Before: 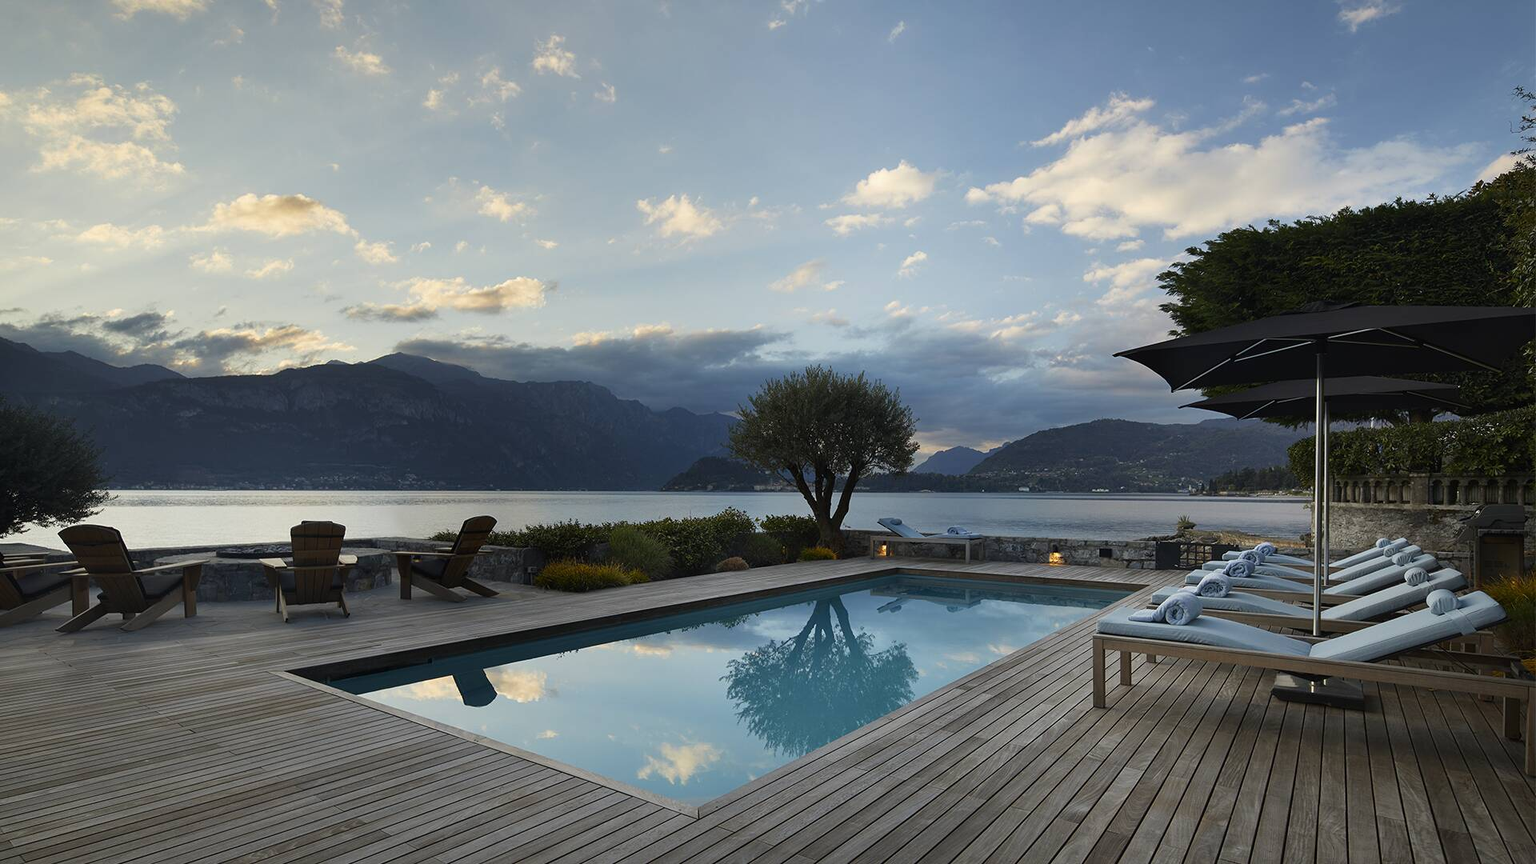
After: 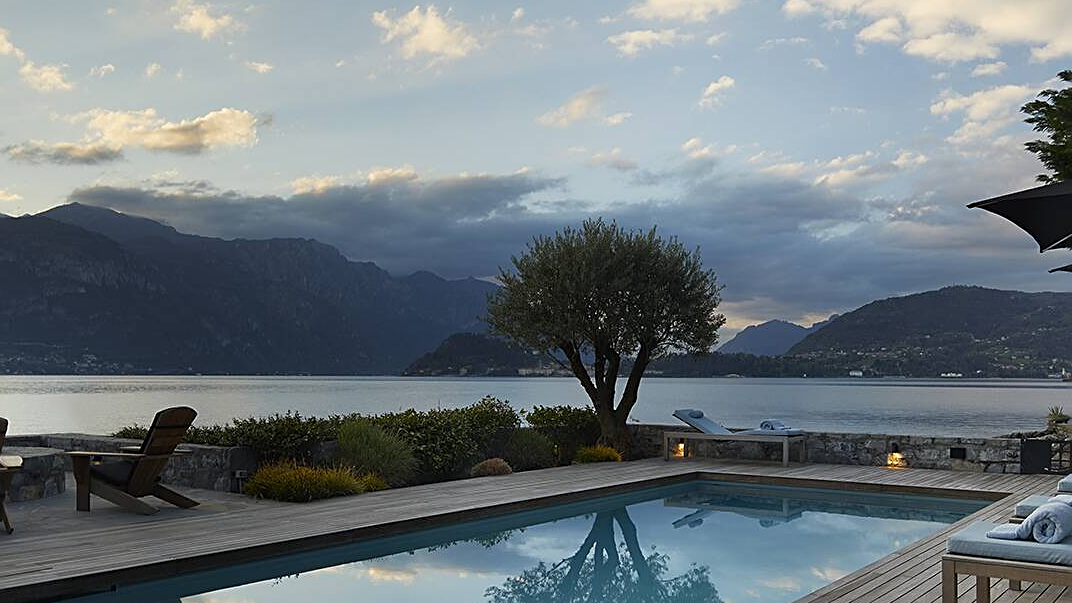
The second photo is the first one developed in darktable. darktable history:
sharpen: on, module defaults
crop and rotate: left 22.13%, top 22.054%, right 22.026%, bottom 22.102%
